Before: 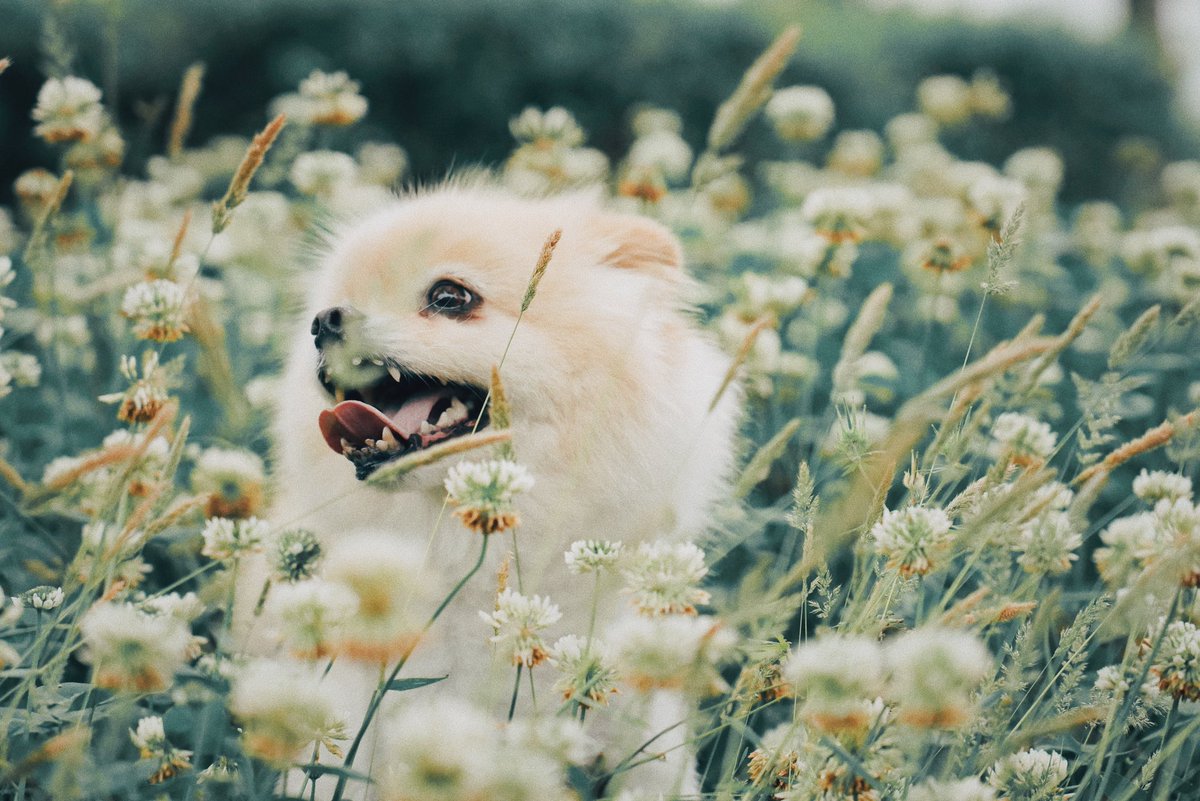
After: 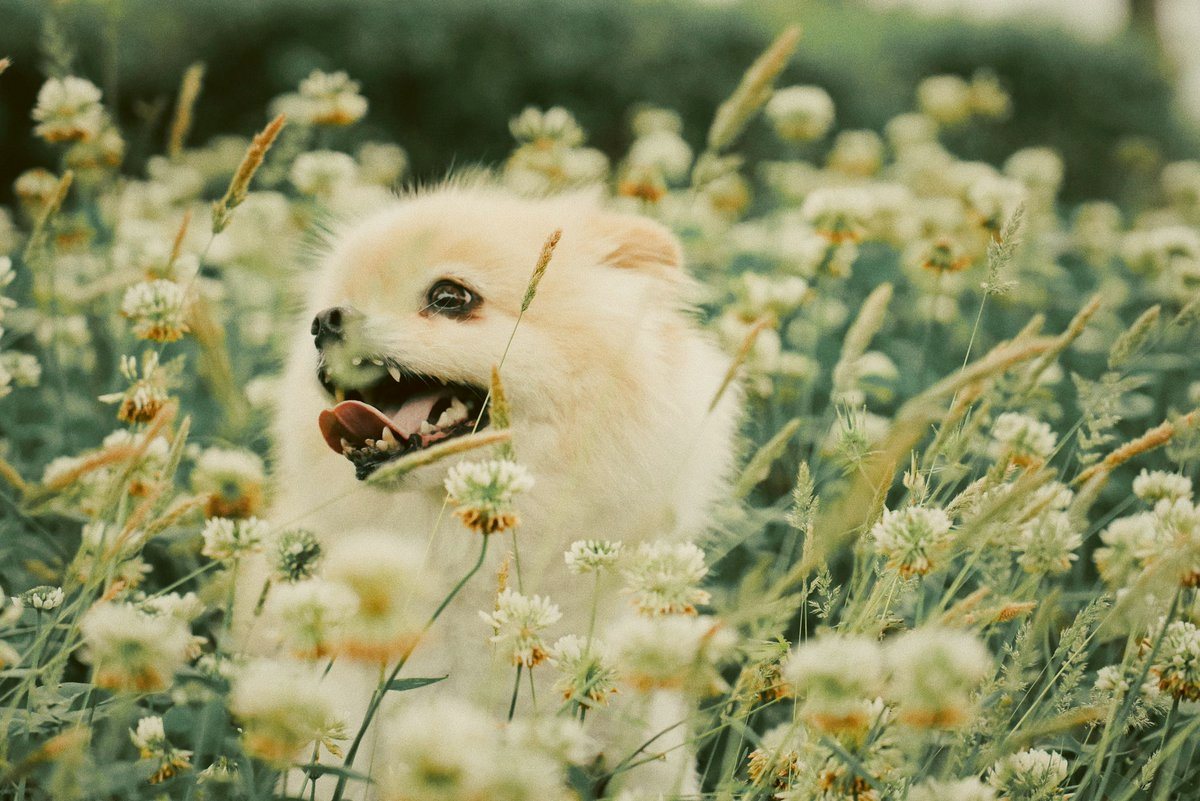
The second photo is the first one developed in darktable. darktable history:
color correction: highlights a* -1.37, highlights b* 10.27, shadows a* 0.871, shadows b* 18.71
